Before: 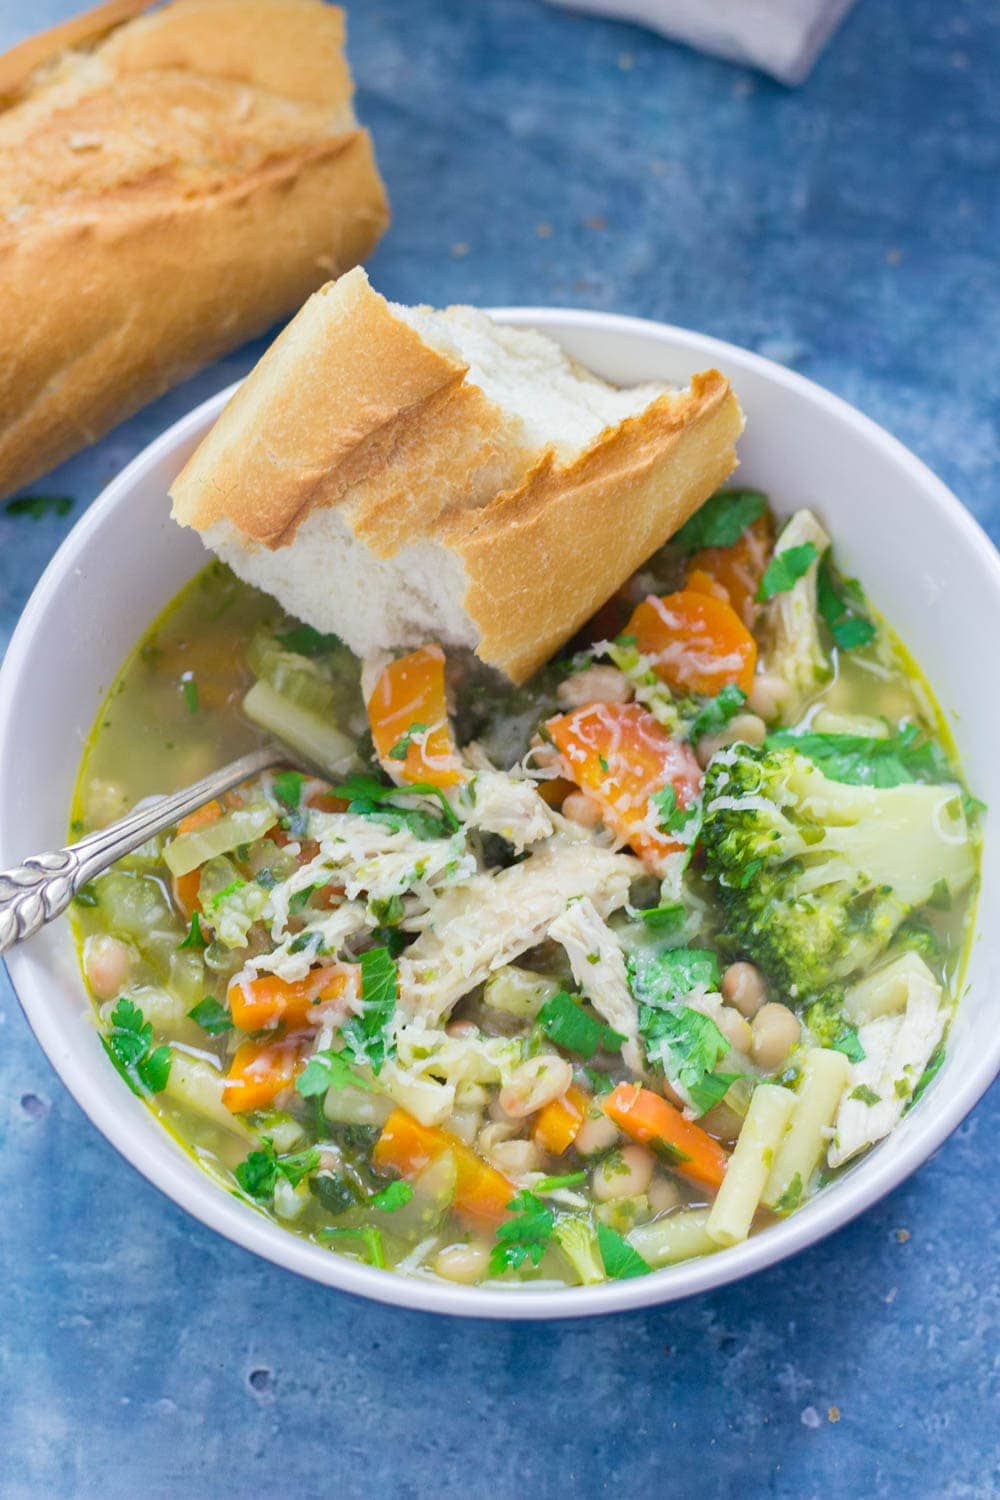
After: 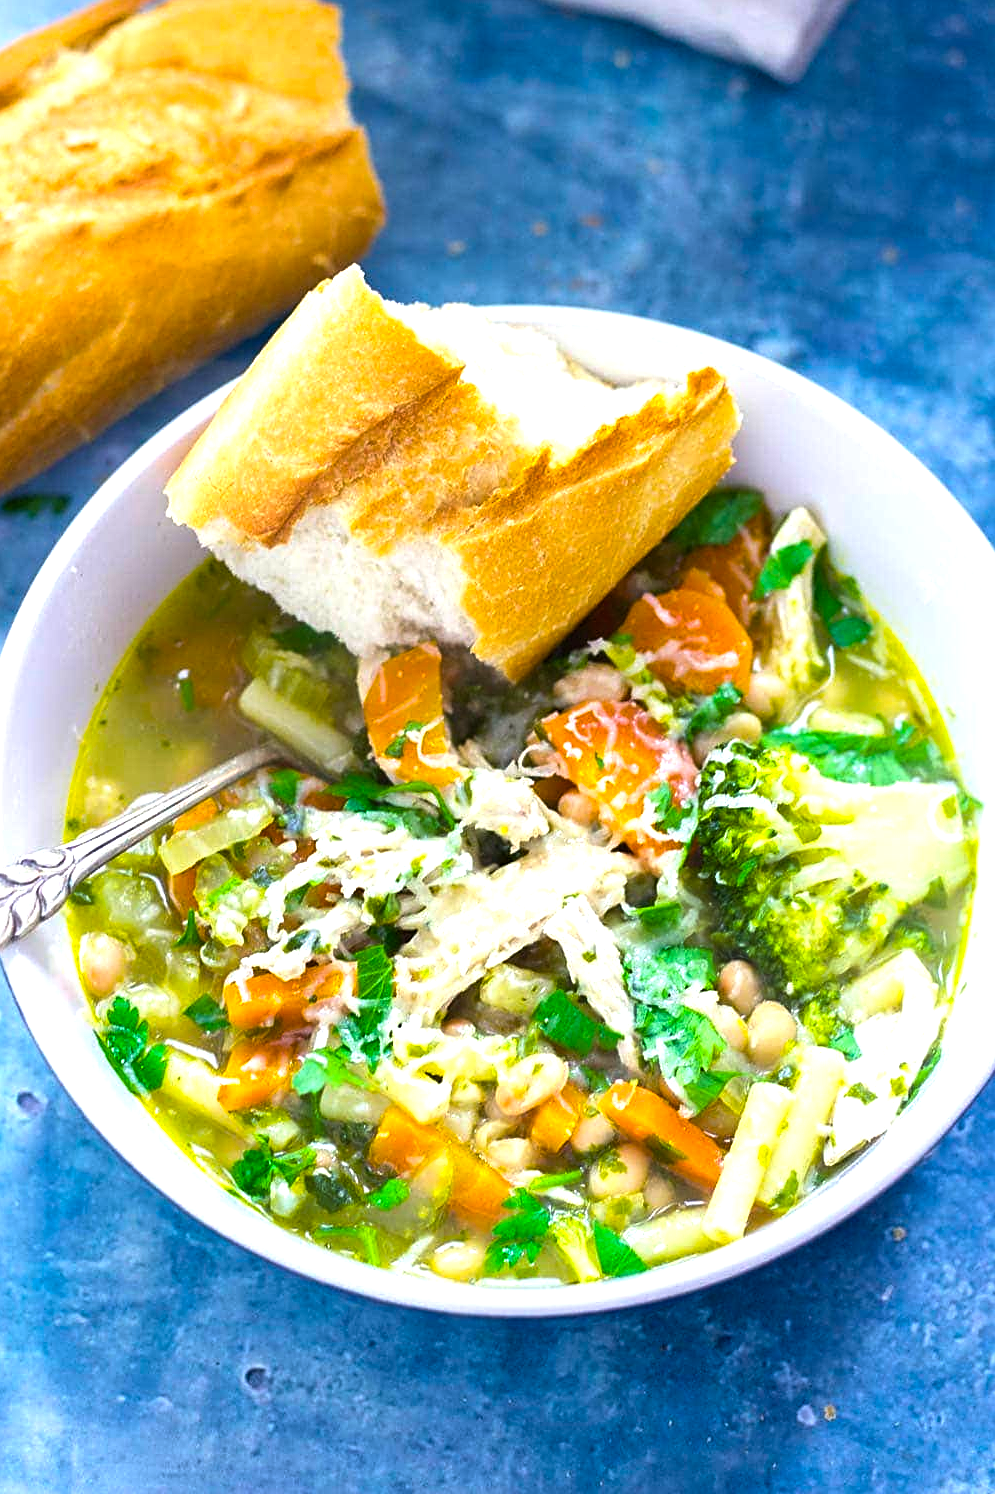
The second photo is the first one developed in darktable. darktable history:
sharpen: on, module defaults
color balance rgb: shadows lift › chroma 1.004%, shadows lift › hue 27.93°, perceptual saturation grading › global saturation 25.384%, perceptual brilliance grading › global brilliance 21.207%, perceptual brilliance grading › shadows -35.451%, global vibrance 25.654%, contrast 6.424%
crop and rotate: left 0.463%, top 0.141%, bottom 0.245%
